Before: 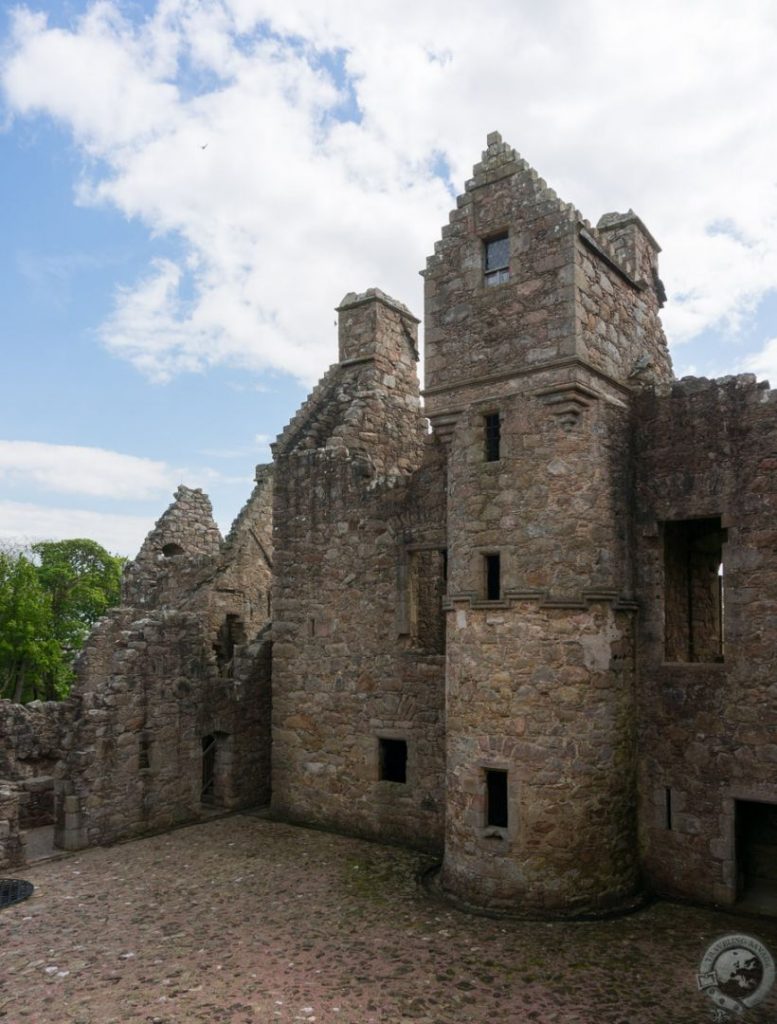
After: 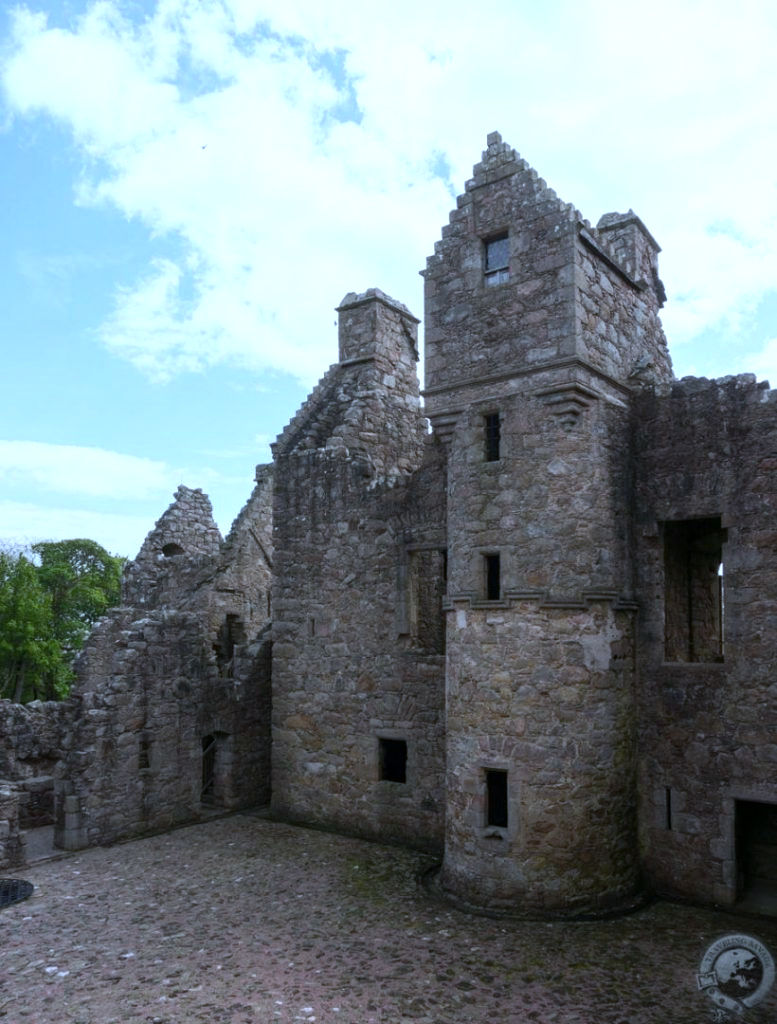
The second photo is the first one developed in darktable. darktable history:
color zones: curves: ch0 [(0.018, 0.548) (0.224, 0.64) (0.425, 0.447) (0.675, 0.575) (0.732, 0.579)]; ch1 [(0.066, 0.487) (0.25, 0.5) (0.404, 0.43) (0.75, 0.421) (0.956, 0.421)]; ch2 [(0.044, 0.561) (0.215, 0.465) (0.399, 0.544) (0.465, 0.548) (0.614, 0.447) (0.724, 0.43) (0.882, 0.623) (0.956, 0.632)]
white balance: red 0.871, blue 1.249
